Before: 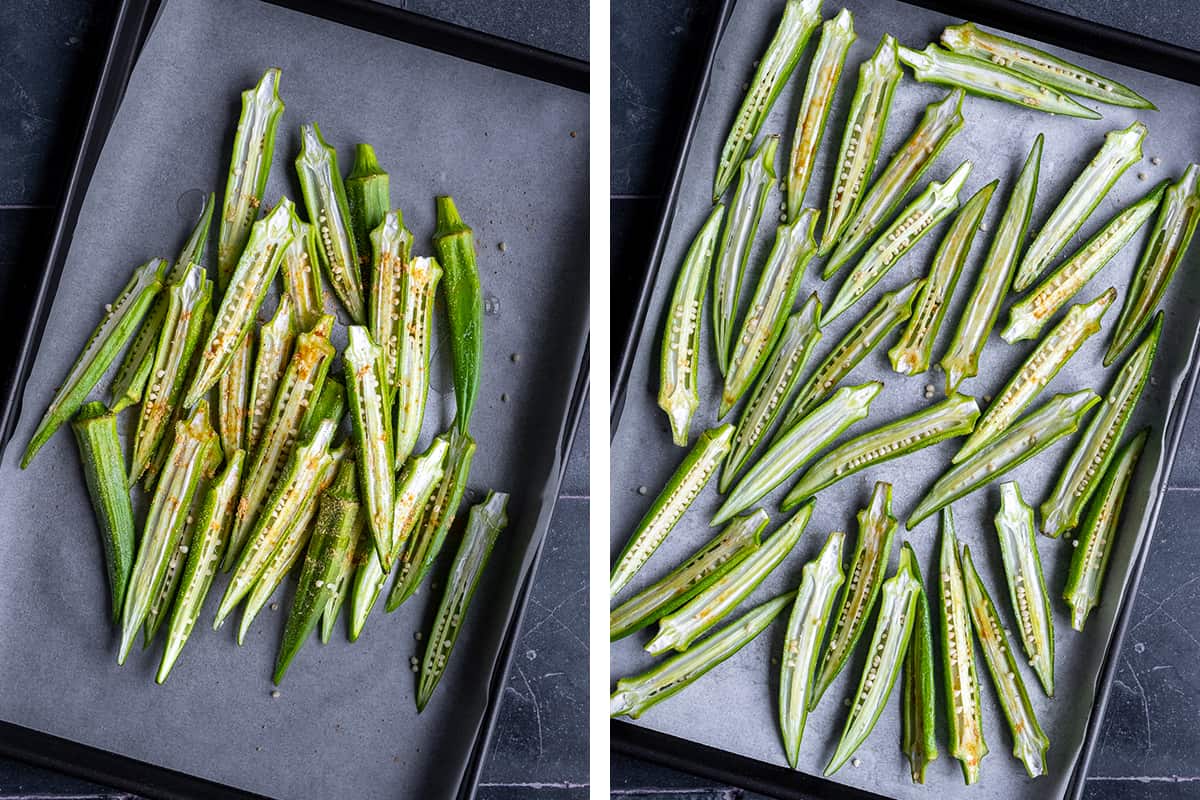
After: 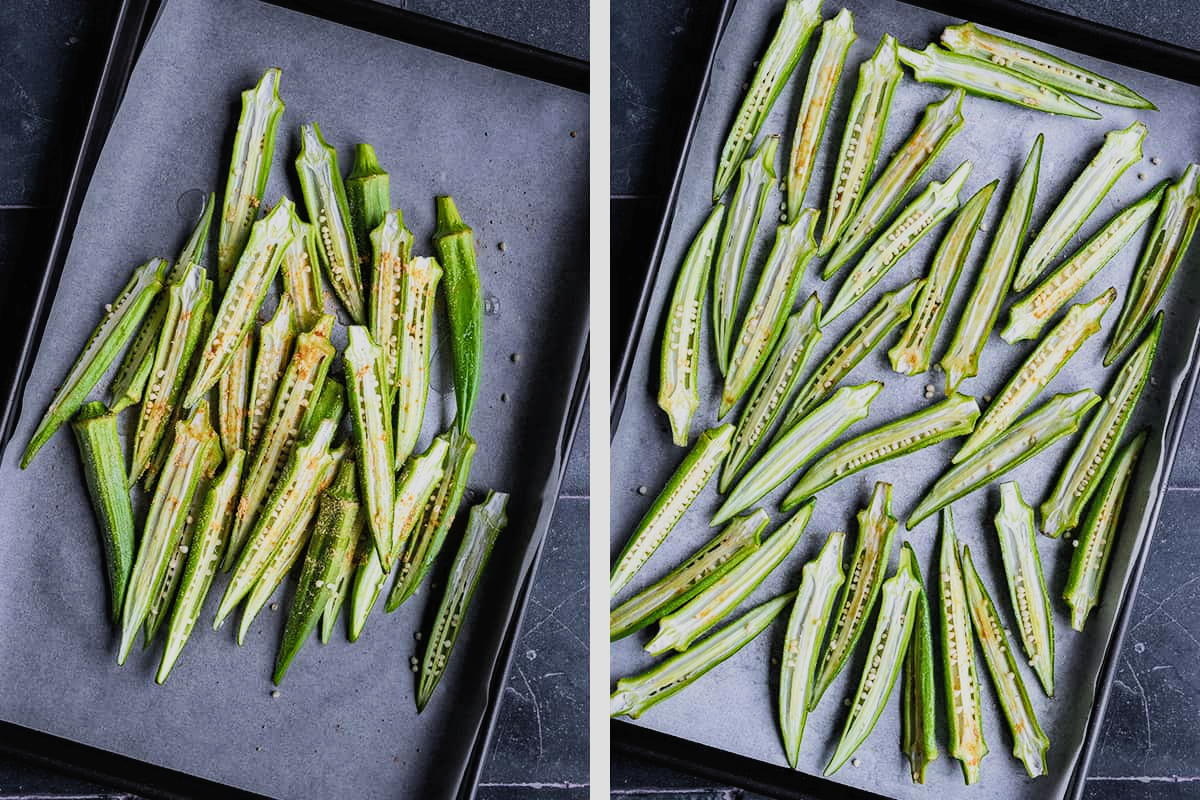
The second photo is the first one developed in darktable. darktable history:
filmic rgb: black relative exposure -7.65 EV, white relative exposure 4.56 EV, hardness 3.61, color science v5 (2021), contrast in shadows safe, contrast in highlights safe
tone curve: curves: ch0 [(0, 0) (0.003, 0.019) (0.011, 0.022) (0.025, 0.03) (0.044, 0.049) (0.069, 0.08) (0.1, 0.111) (0.136, 0.144) (0.177, 0.189) (0.224, 0.23) (0.277, 0.285) (0.335, 0.356) (0.399, 0.428) (0.468, 0.511) (0.543, 0.597) (0.623, 0.682) (0.709, 0.773) (0.801, 0.865) (0.898, 0.945) (1, 1)]
haze removal: compatibility mode true, adaptive false
